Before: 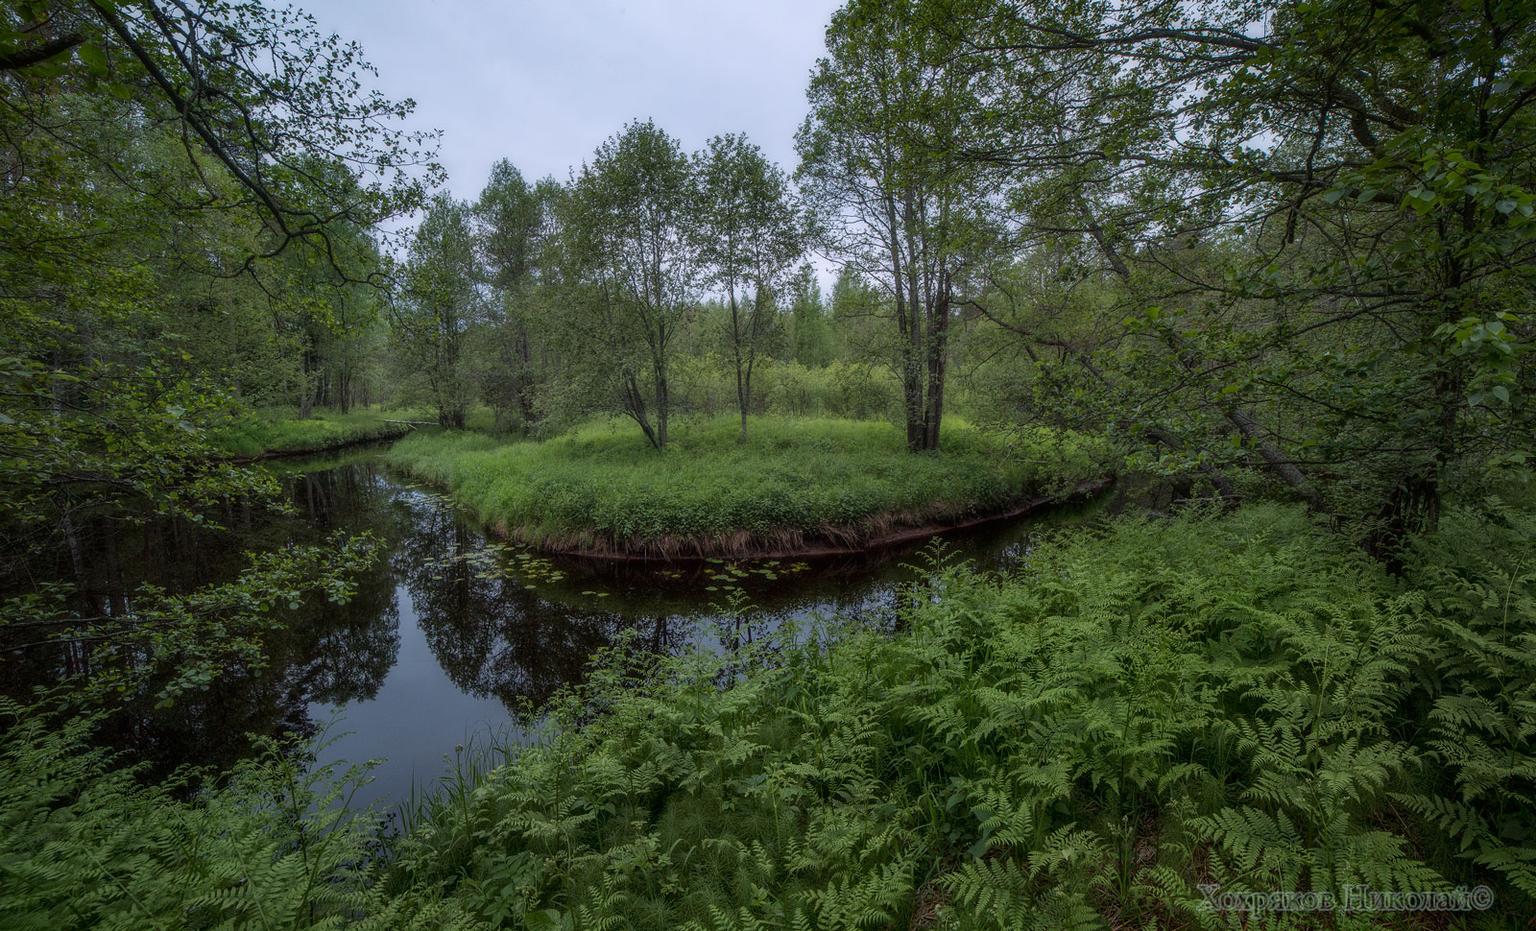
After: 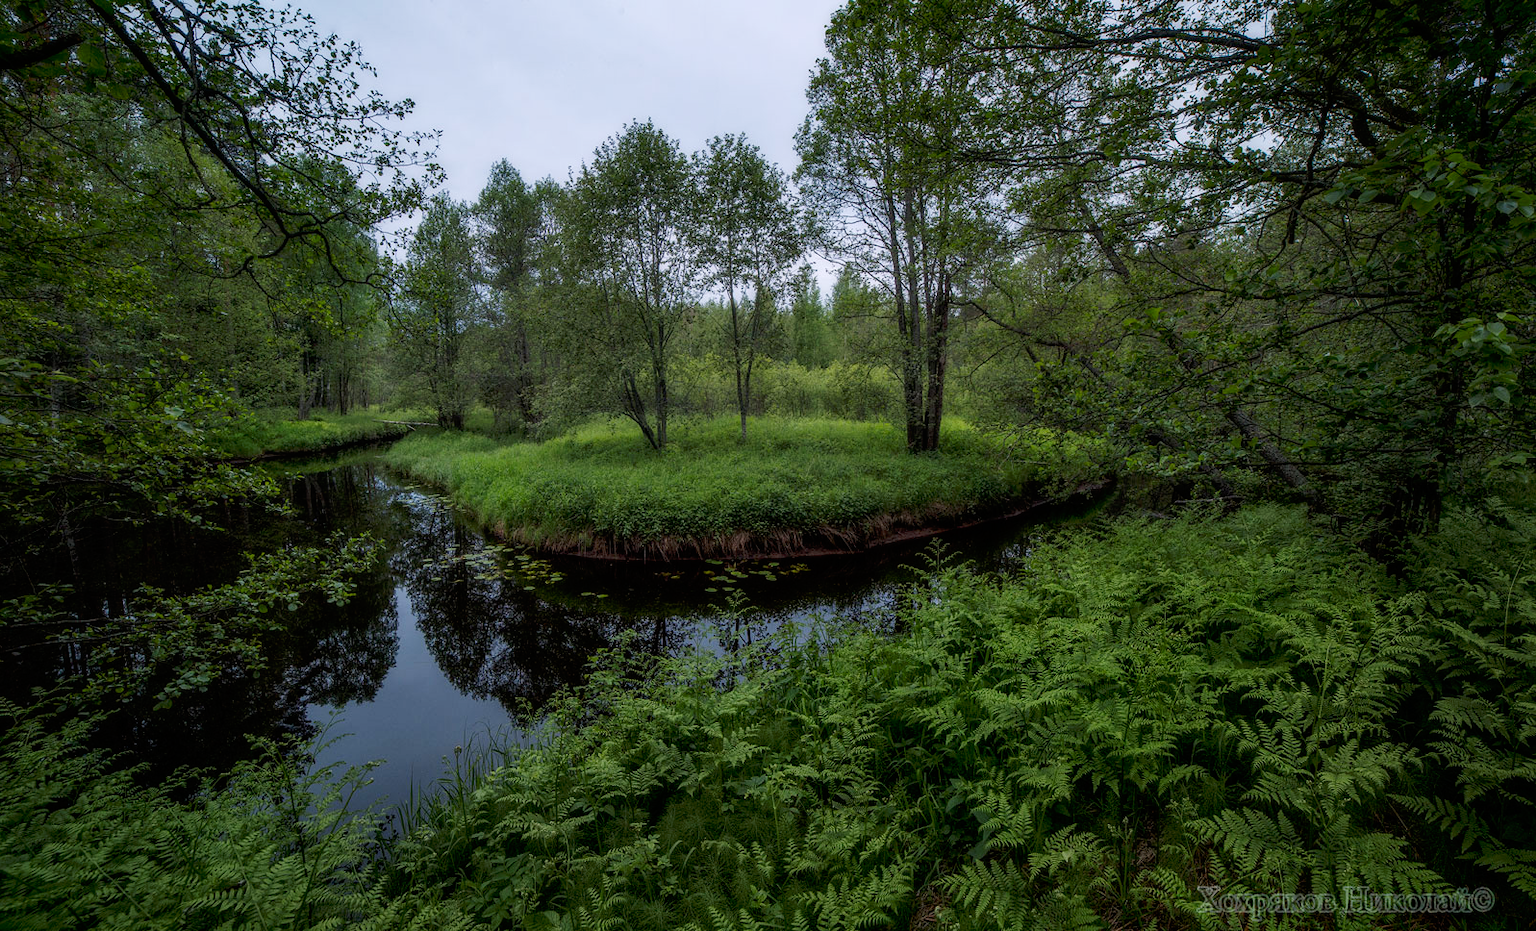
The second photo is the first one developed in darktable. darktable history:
tone curve: curves: ch0 [(0, 0) (0.118, 0.034) (0.182, 0.124) (0.265, 0.214) (0.504, 0.508) (0.783, 0.825) (1, 1)], preserve colors none
crop: left 0.158%
